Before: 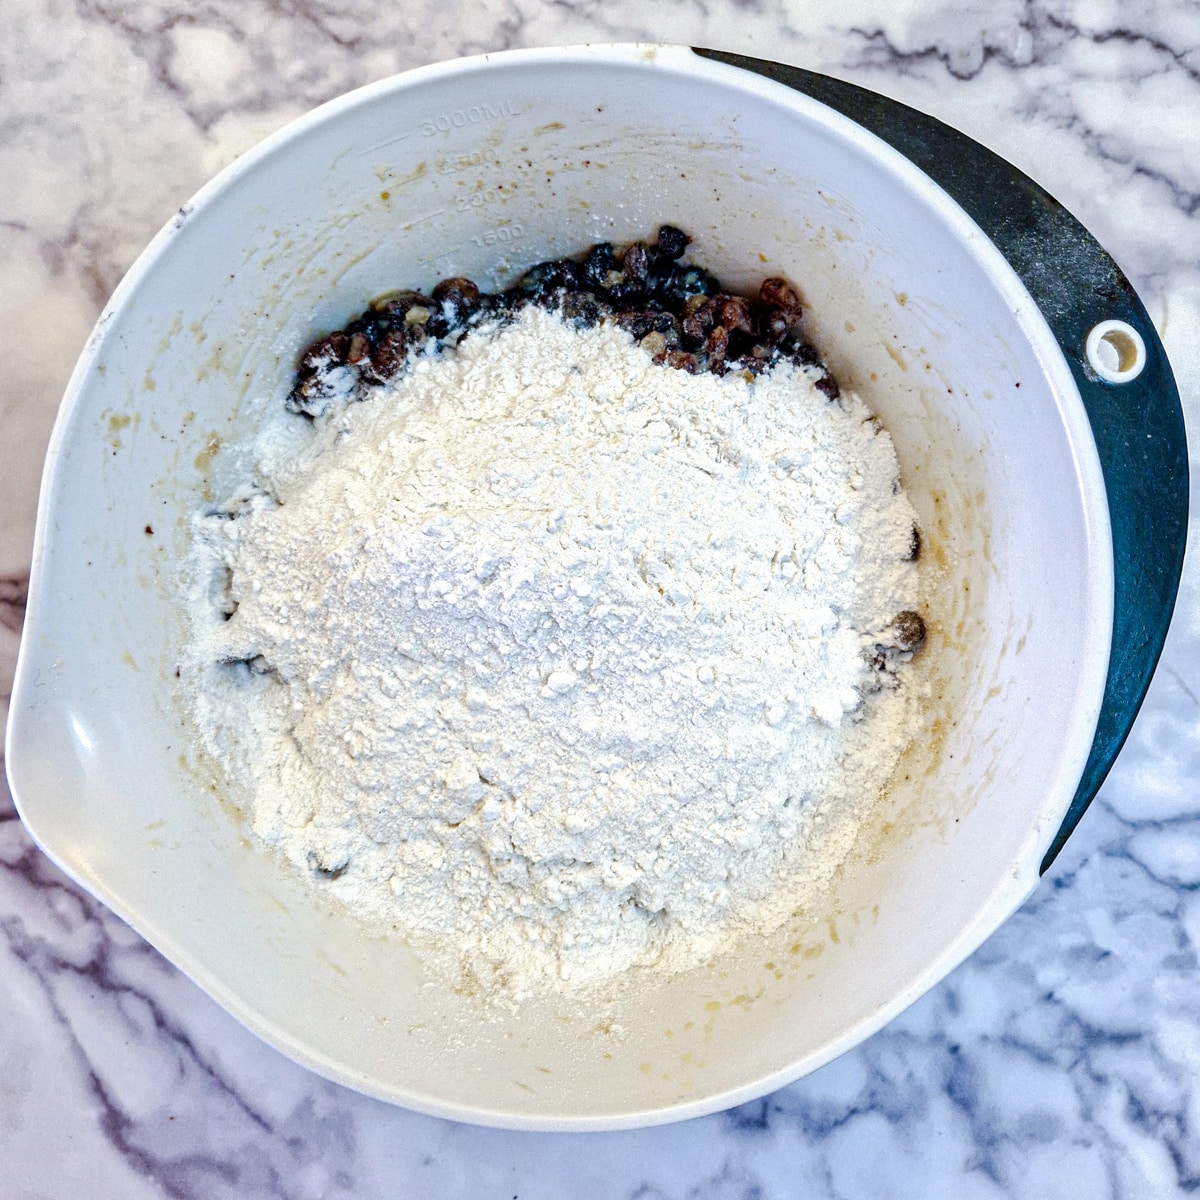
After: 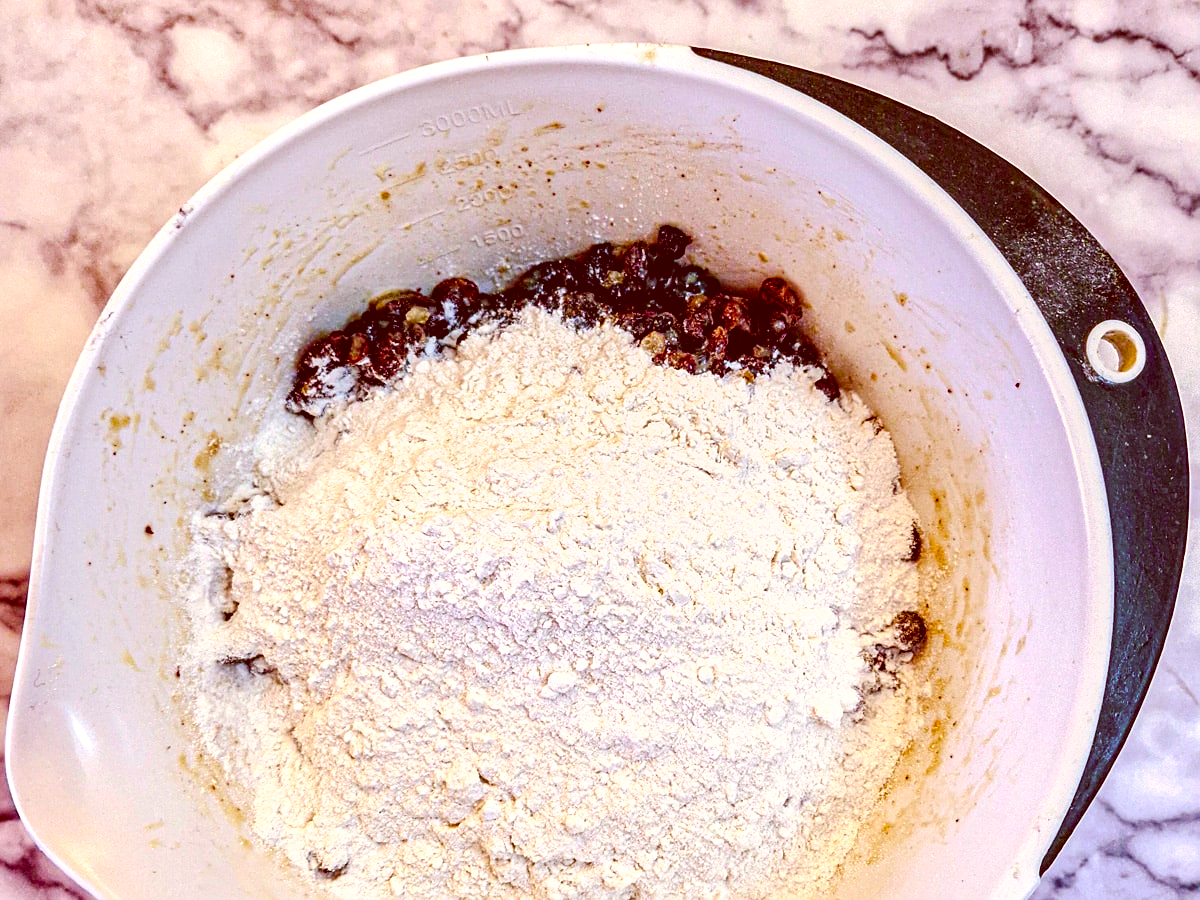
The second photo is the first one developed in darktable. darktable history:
local contrast: on, module defaults
color balance rgb: perceptual saturation grading › global saturation 40.304%, global vibrance 20%
tone equalizer: mask exposure compensation -0.513 EV
crop: bottom 24.989%
color correction: highlights a* 9.38, highlights b* 8.53, shadows a* 39.82, shadows b* 39.42, saturation 0.782
contrast brightness saturation: contrast 0.18, saturation 0.308
sharpen: on, module defaults
